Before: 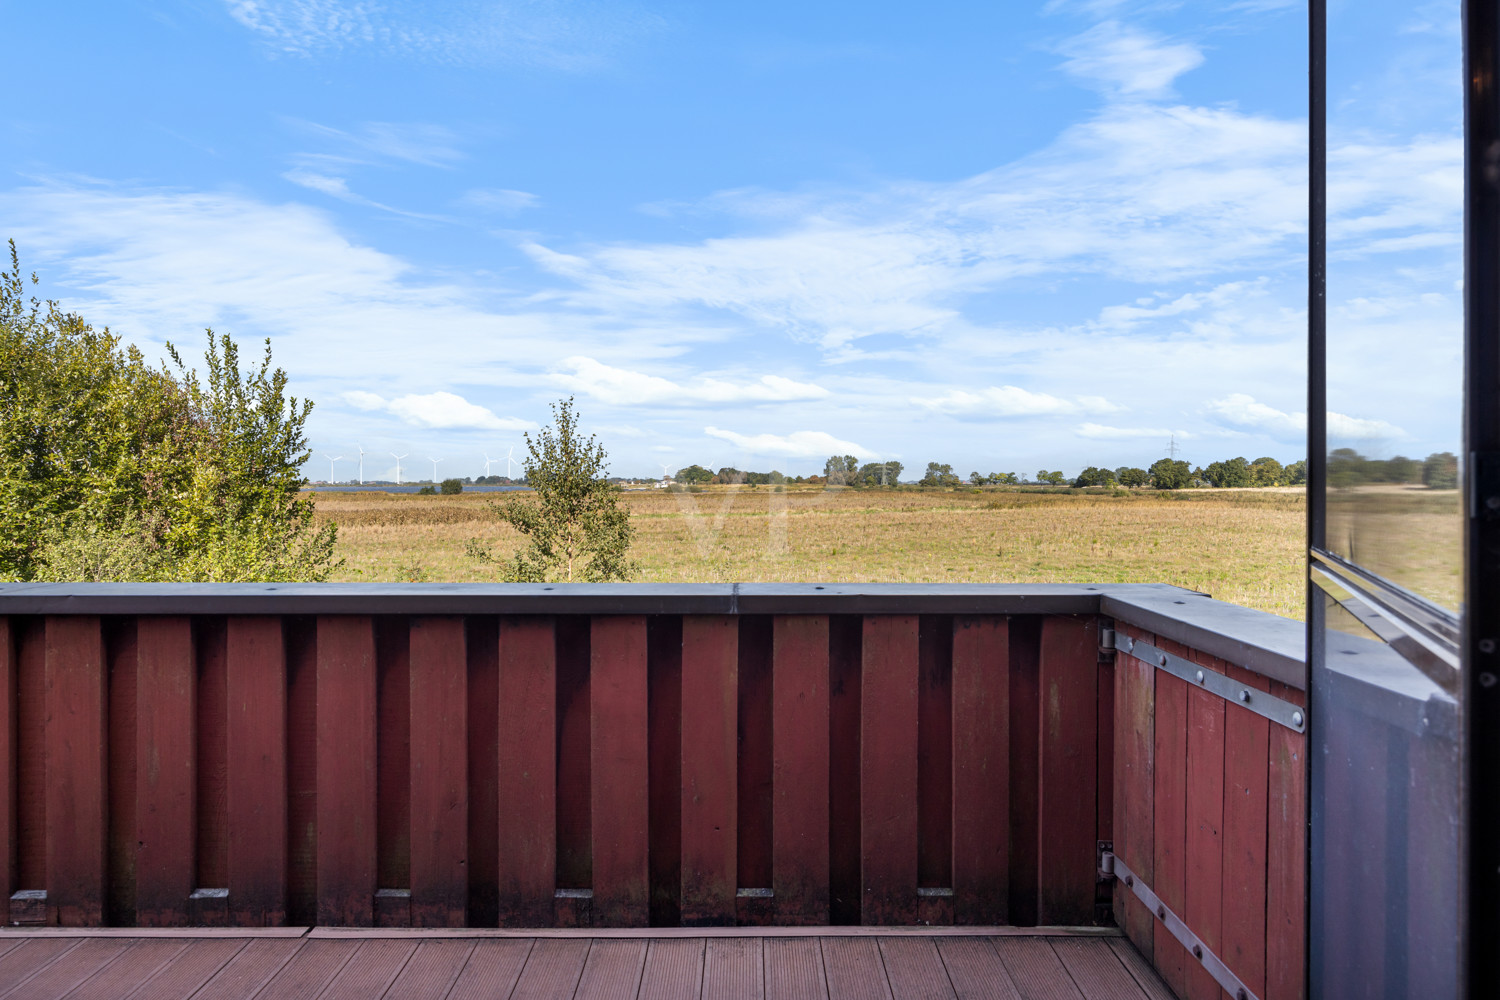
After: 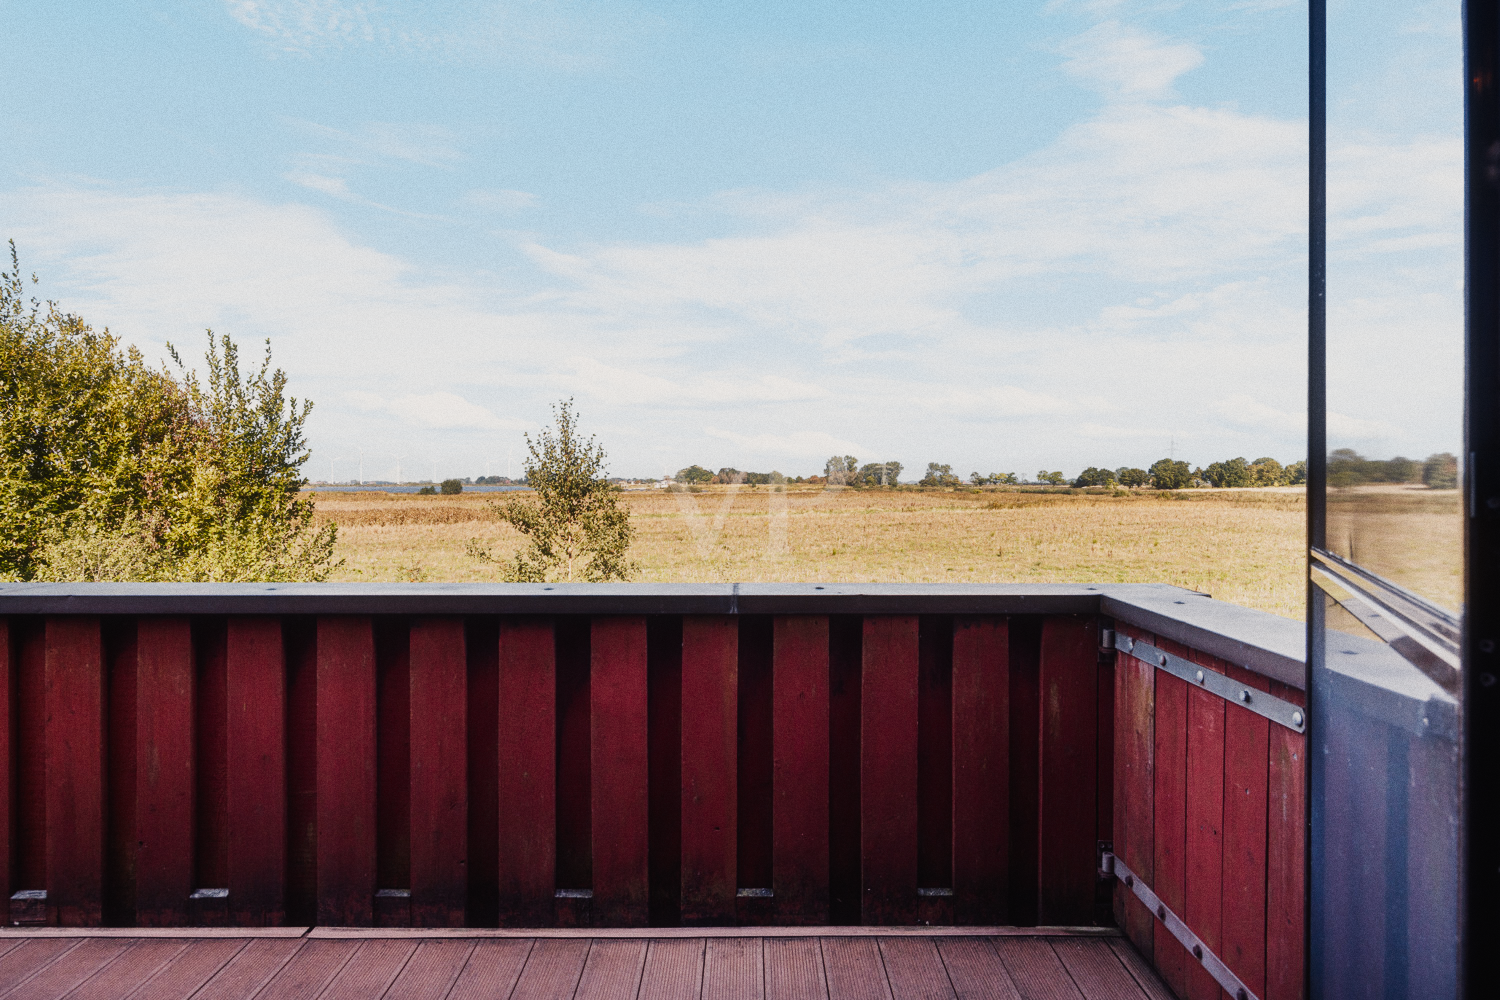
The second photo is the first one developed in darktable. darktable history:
contrast equalizer "negative clarity": octaves 7, y [[0.6 ×6], [0.55 ×6], [0 ×6], [0 ×6], [0 ×6]], mix -0.2
color balance rgb "creative|film": shadows lift › chroma 2%, shadows lift › hue 247.2°, power › chroma 0.3%, power › hue 25.2°, highlights gain › chroma 3%, highlights gain › hue 60°, global offset › luminance 0.75%, perceptual saturation grading › global saturation 20%, perceptual saturation grading › highlights -20%, perceptual saturation grading › shadows 30%, global vibrance 20%
diffuse or sharpen "bloom 10%": radius span 32, 1st order speed 50%, 2nd order speed 50%, 3rd order speed 50%, 4th order speed 50% | blend: blend mode normal, opacity 10%; mask: uniform (no mask)
rgb primaries "creative|film": red hue 0.019, red purity 0.907, green hue 0.07, green purity 0.883, blue hue -0.093, blue purity 0.96
sigmoid: contrast 1.6, skew -0.2, preserve hue 0%, red attenuation 0.1, red rotation 0.035, green attenuation 0.1, green rotation -0.017, blue attenuation 0.15, blue rotation -0.052, base primaries Rec2020
tone equalizer "_builtin_contrast tone curve | soft": -8 EV -0.417 EV, -7 EV -0.389 EV, -6 EV -0.333 EV, -5 EV -0.222 EV, -3 EV 0.222 EV, -2 EV 0.333 EV, -1 EV 0.389 EV, +0 EV 0.417 EV, edges refinement/feathering 500, mask exposure compensation -1.57 EV, preserve details no
grain "film": coarseness 0.09 ISO
